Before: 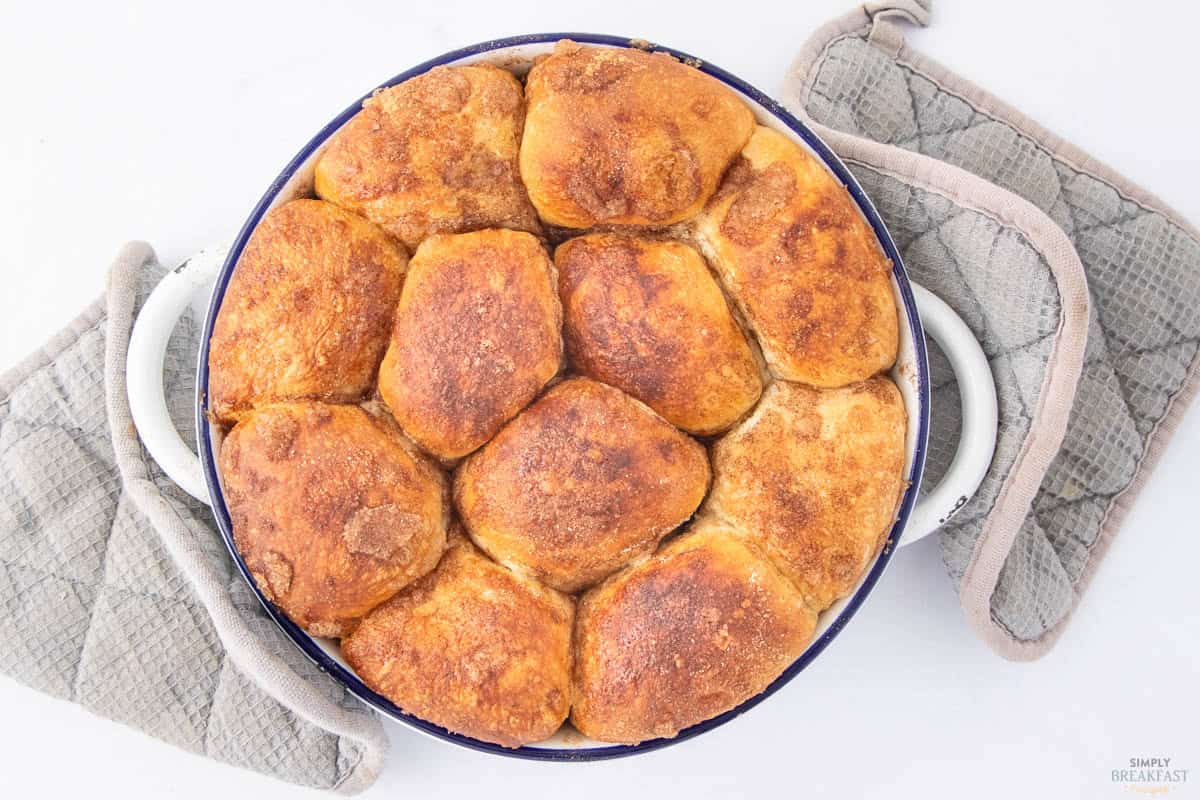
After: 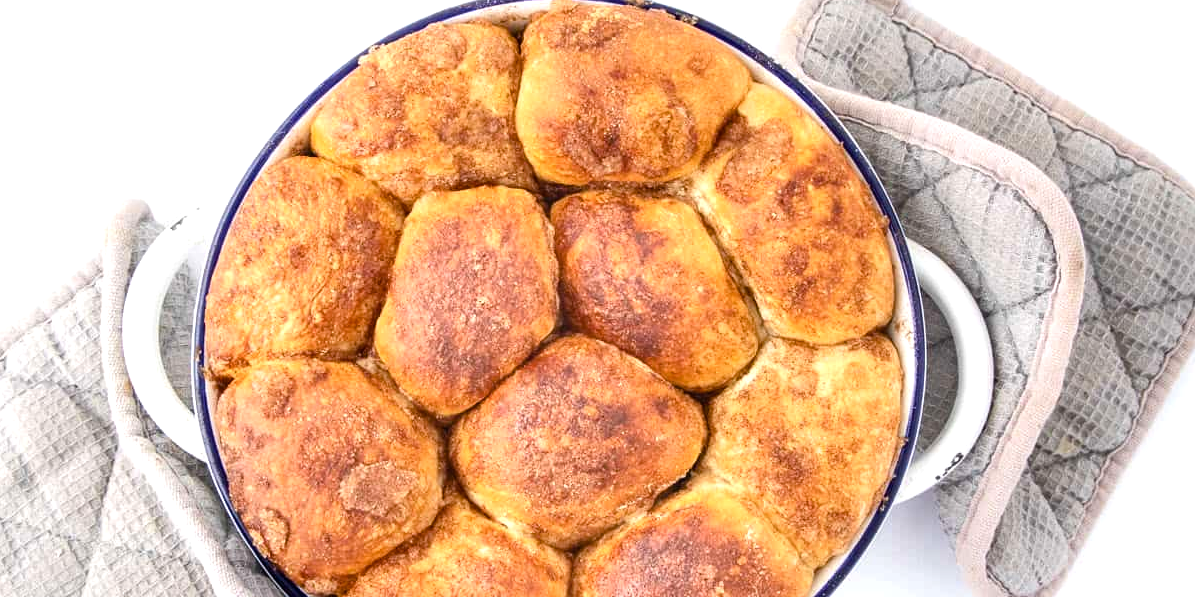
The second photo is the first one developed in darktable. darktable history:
crop: left 0.387%, top 5.469%, bottom 19.809%
color balance rgb: shadows lift › luminance -20%, power › hue 72.24°, highlights gain › luminance 15%, global offset › hue 171.6°, perceptual saturation grading › highlights -15%, perceptual saturation grading › shadows 25%, global vibrance 30%, contrast 10%
